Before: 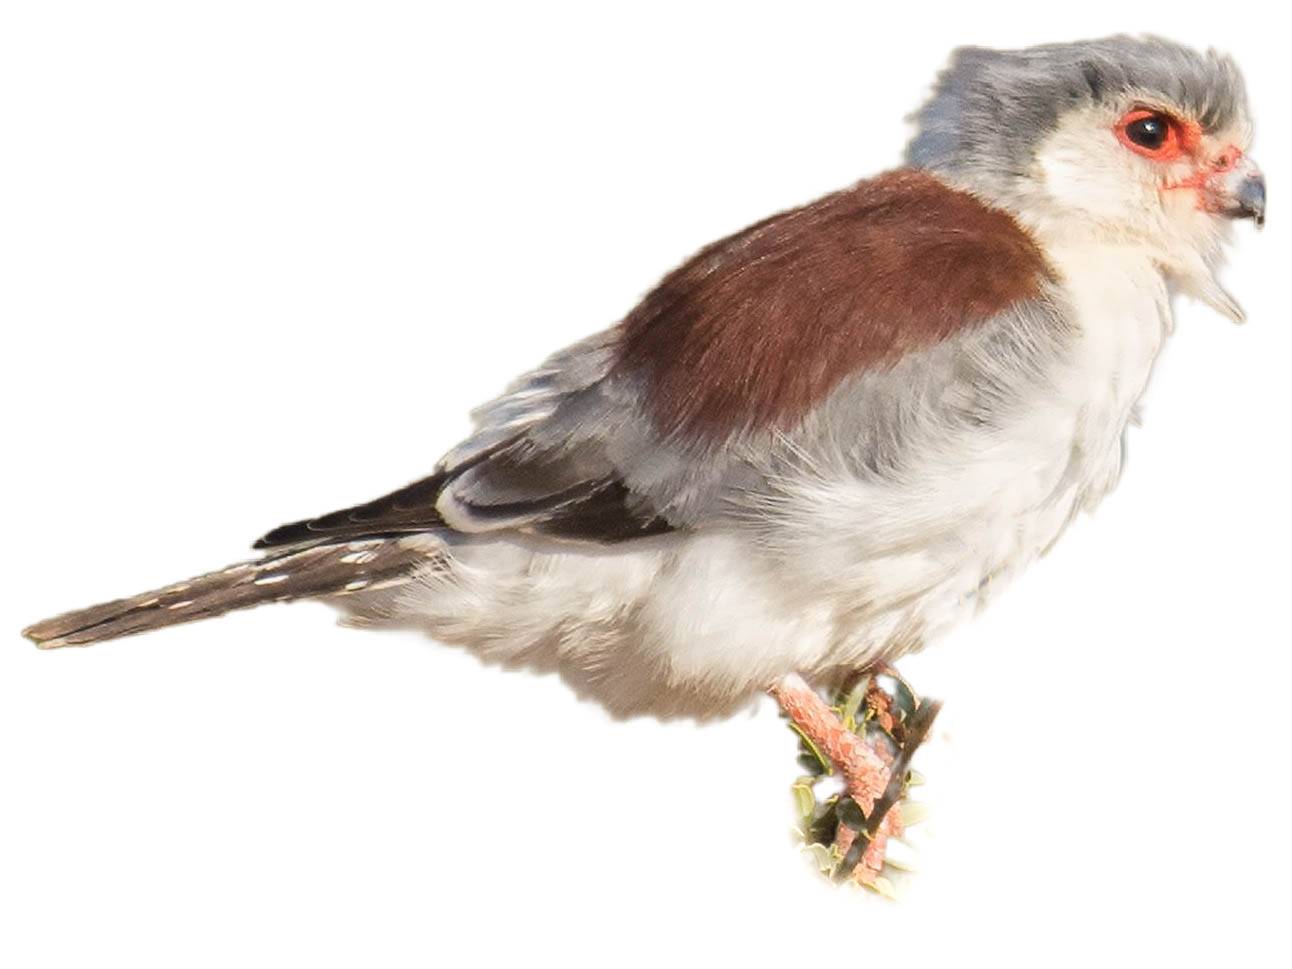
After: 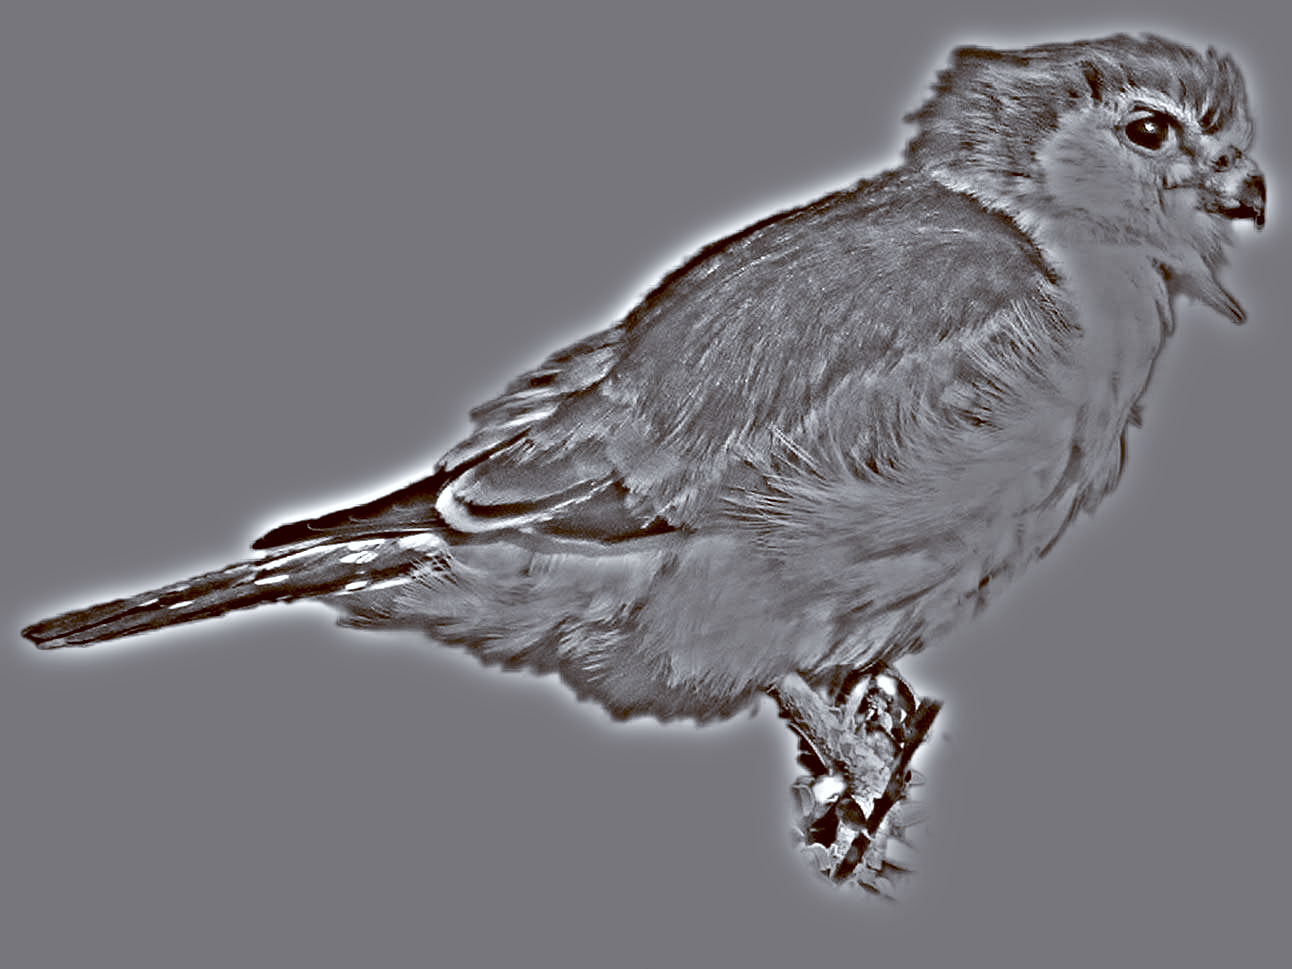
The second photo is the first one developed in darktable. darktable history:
color balance: lift [1, 1.015, 1.004, 0.985], gamma [1, 0.958, 0.971, 1.042], gain [1, 0.956, 0.977, 1.044]
highpass: sharpness 49.79%, contrast boost 49.79%
